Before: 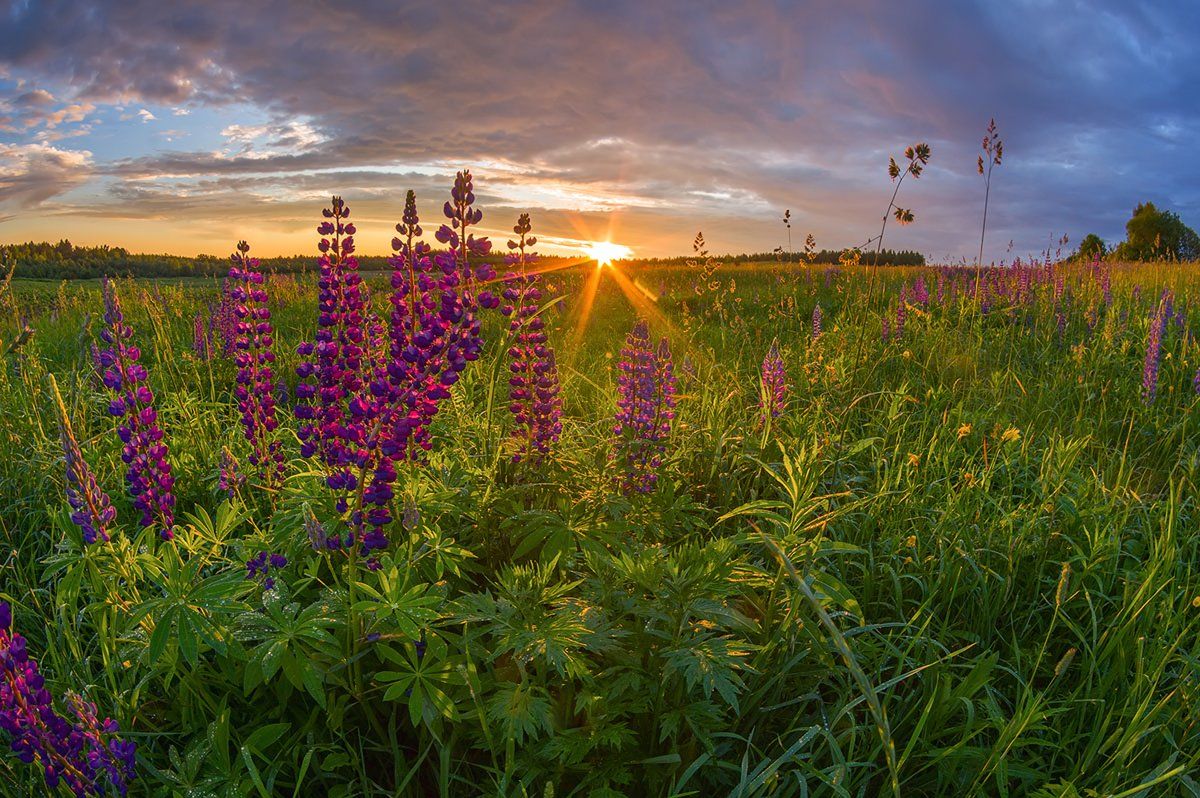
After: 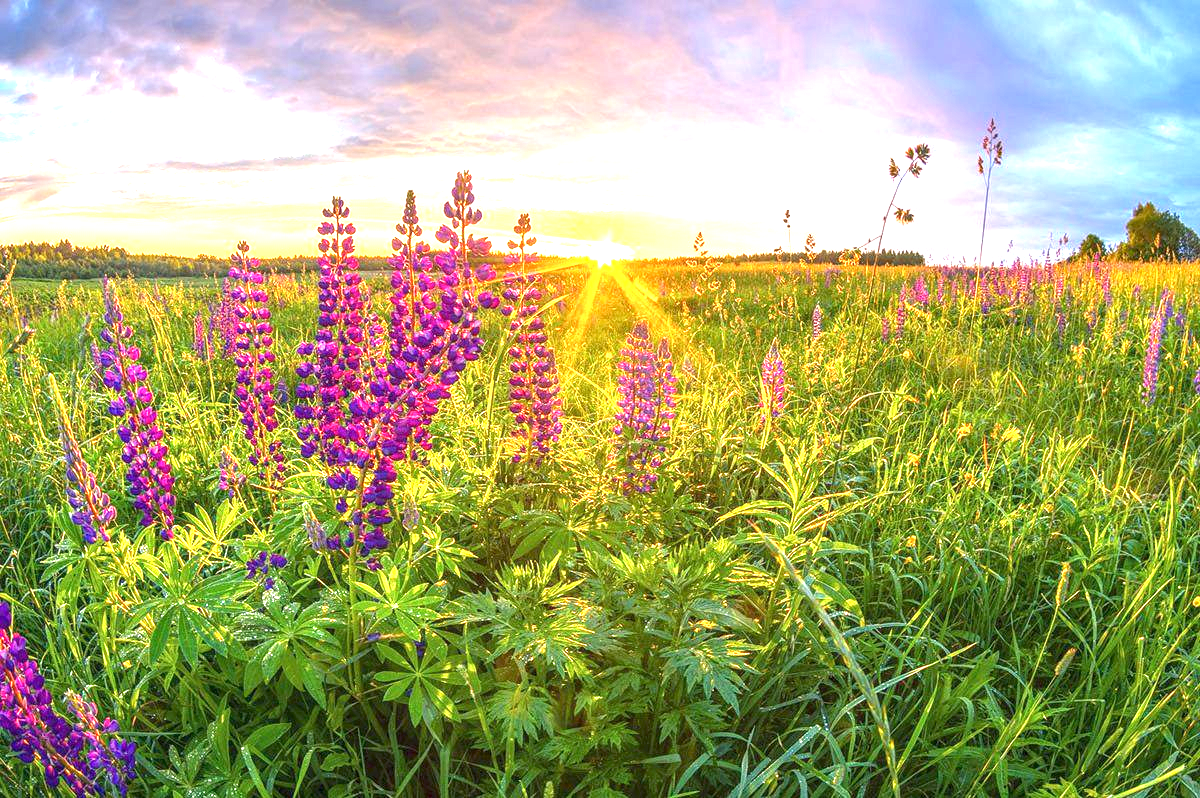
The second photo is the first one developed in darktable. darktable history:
exposure: black level correction 0, exposure 2.153 EV, compensate exposure bias true, compensate highlight preservation false
local contrast: on, module defaults
